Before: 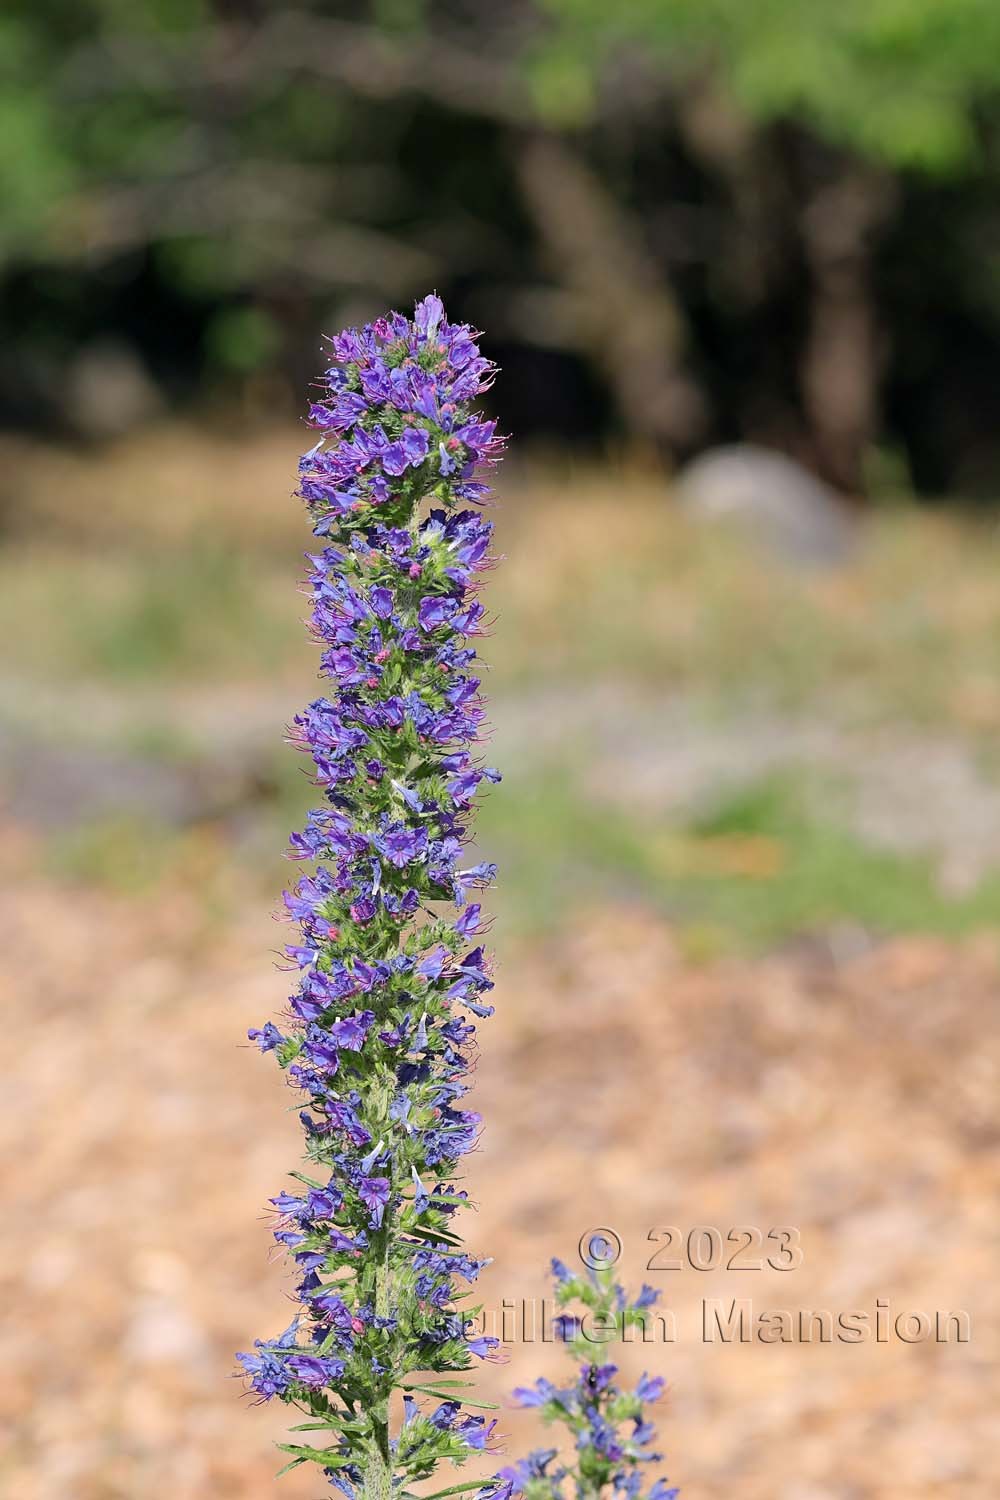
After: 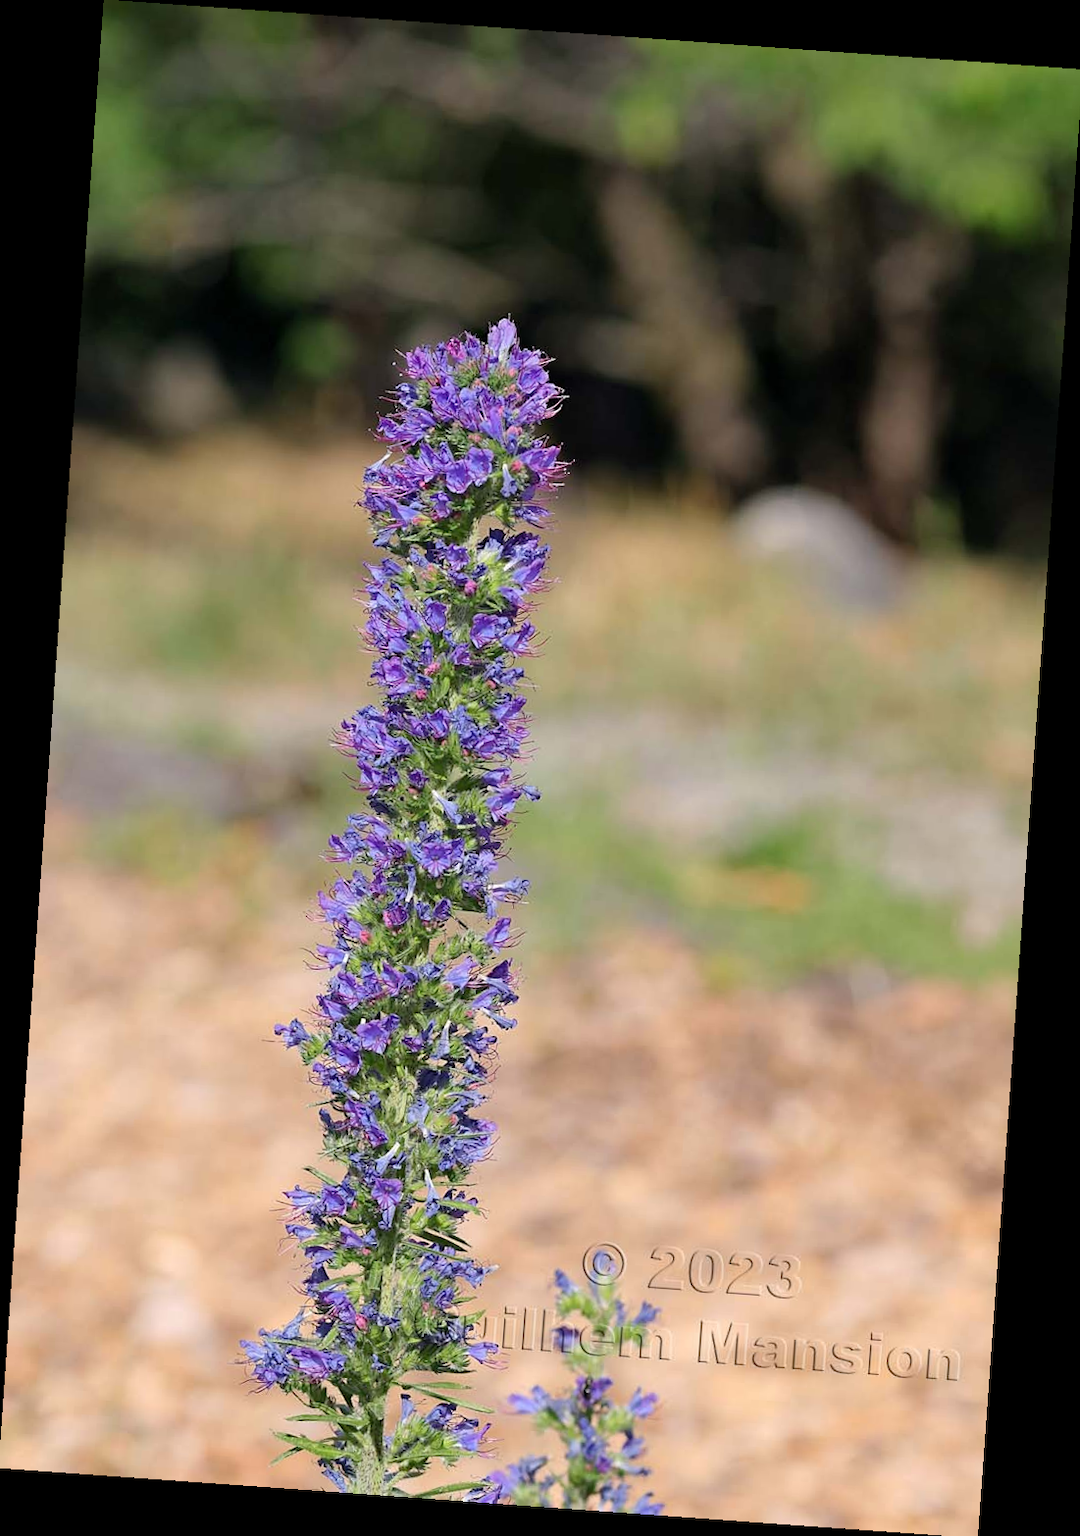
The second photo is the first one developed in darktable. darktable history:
rotate and perspective: rotation 4.1°, automatic cropping off
crop and rotate: left 0.126%
